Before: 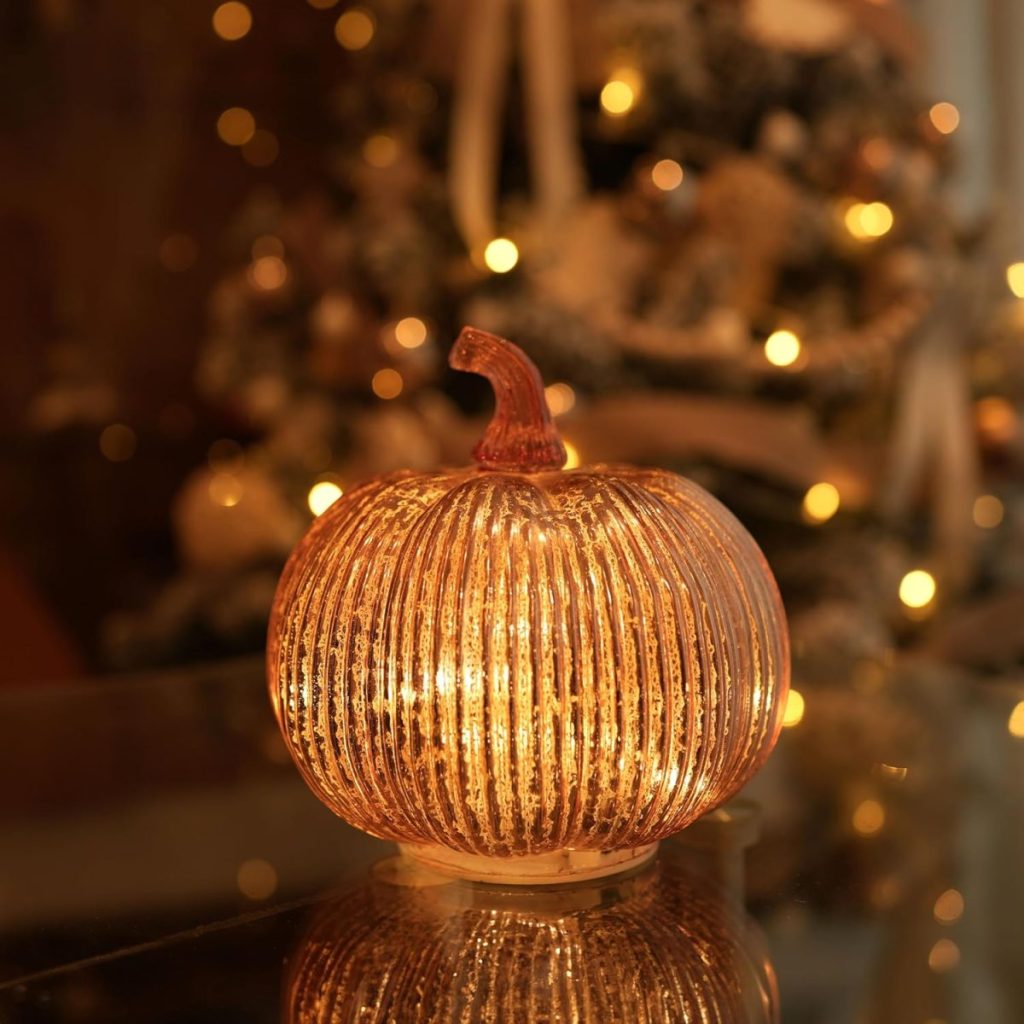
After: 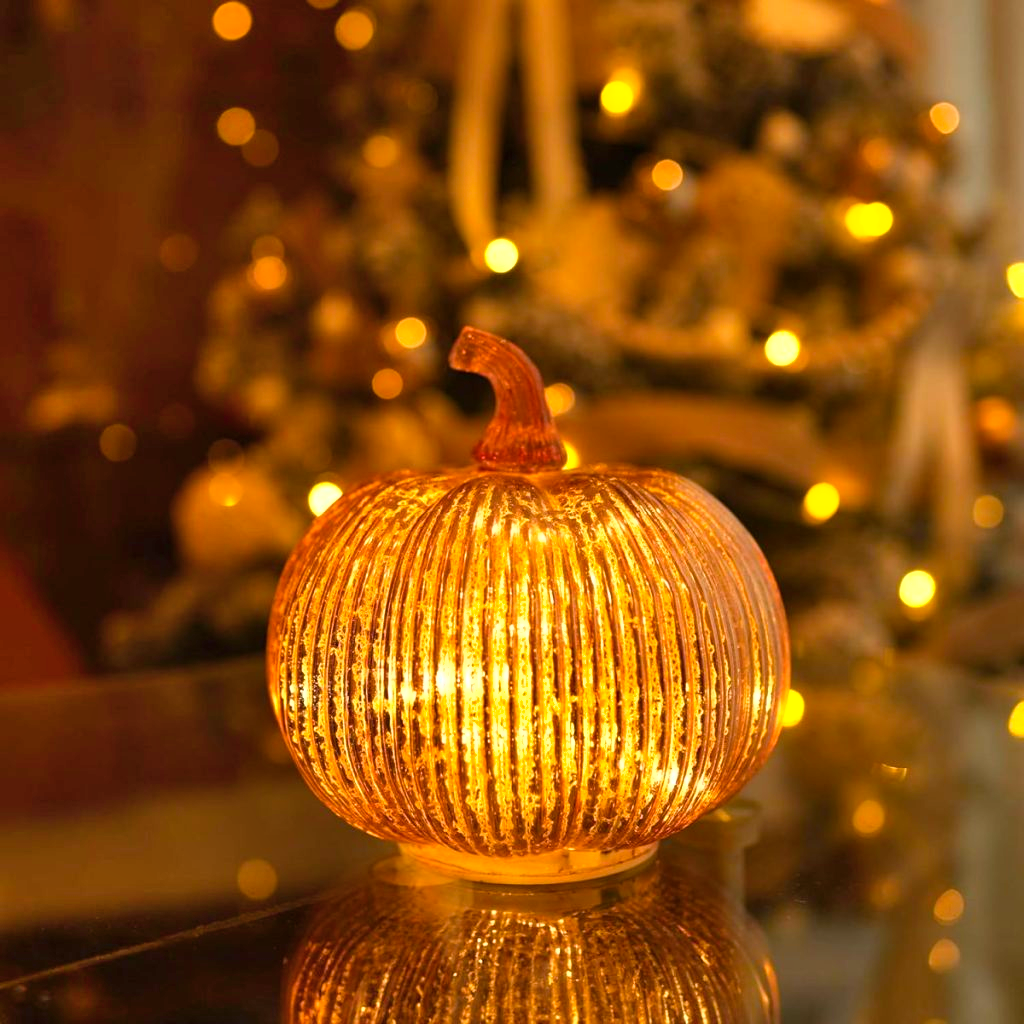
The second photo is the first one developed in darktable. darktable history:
color balance rgb: perceptual saturation grading › global saturation 20%, global vibrance 20%
shadows and highlights: low approximation 0.01, soften with gaussian
exposure: exposure 0.669 EV, compensate highlight preservation false
